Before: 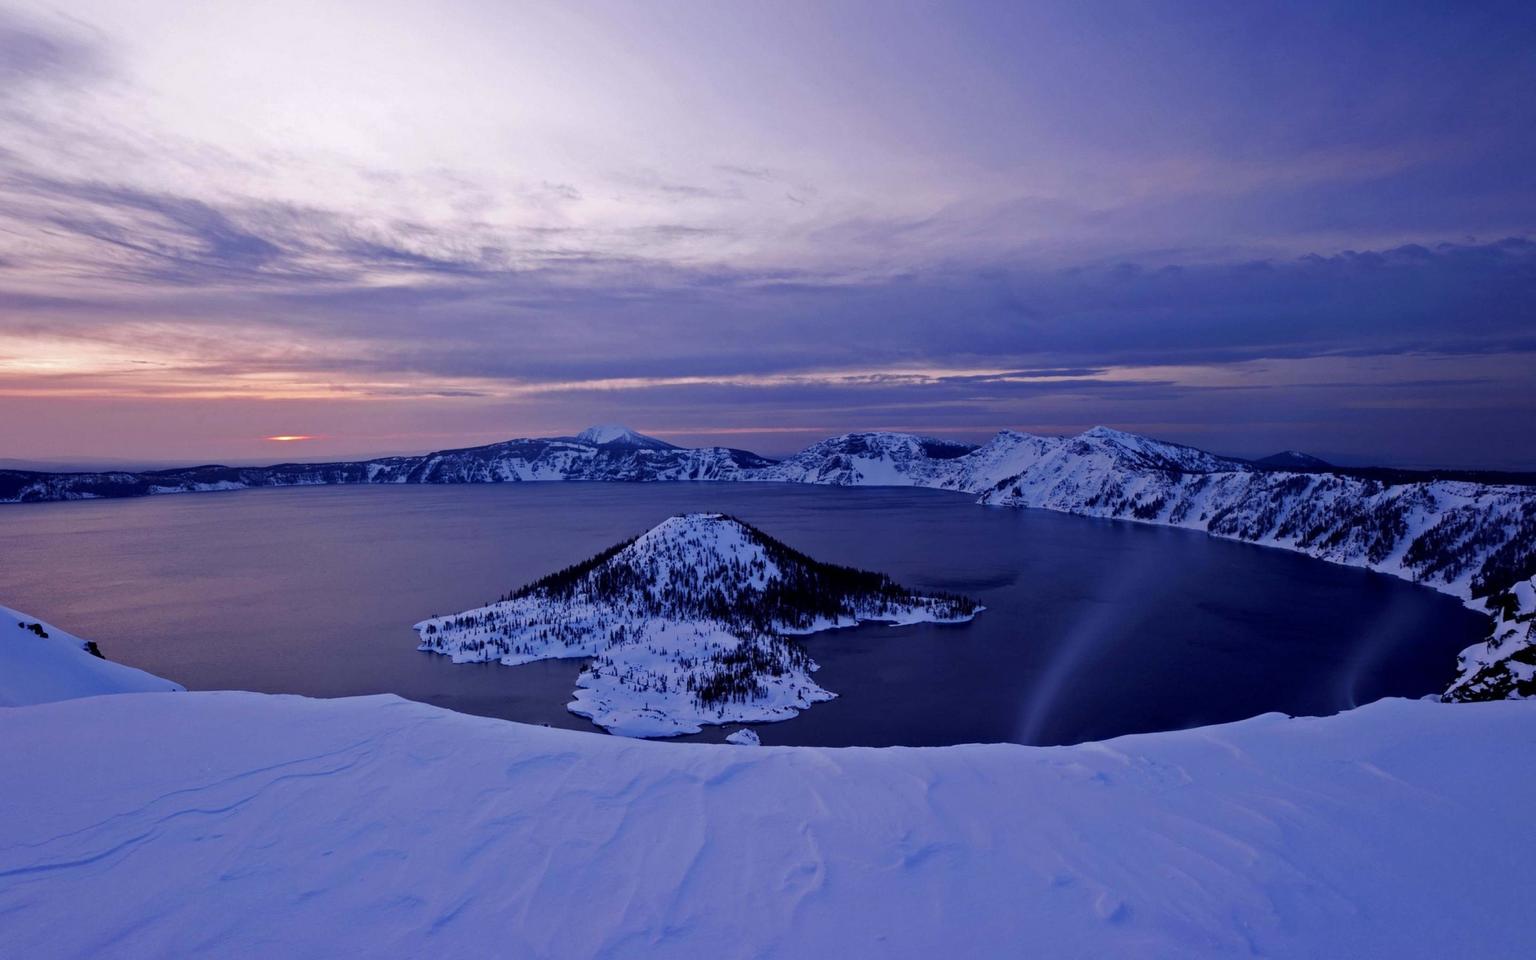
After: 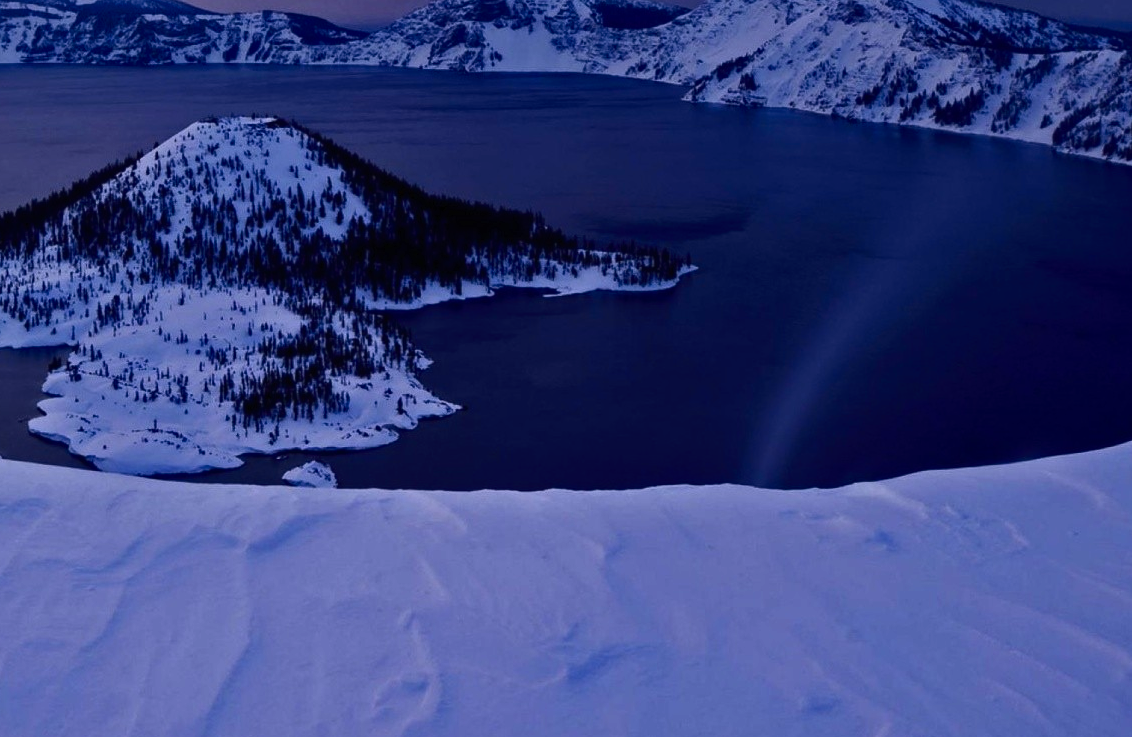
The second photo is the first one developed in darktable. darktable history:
crop: left 35.786%, top 45.96%, right 18.124%, bottom 6.009%
tone curve: curves: ch0 [(0, 0) (0.003, 0.009) (0.011, 0.013) (0.025, 0.019) (0.044, 0.029) (0.069, 0.04) (0.1, 0.053) (0.136, 0.08) (0.177, 0.114) (0.224, 0.151) (0.277, 0.207) (0.335, 0.267) (0.399, 0.35) (0.468, 0.442) (0.543, 0.545) (0.623, 0.656) (0.709, 0.752) (0.801, 0.843) (0.898, 0.932) (1, 1)], color space Lab, independent channels, preserve colors none
